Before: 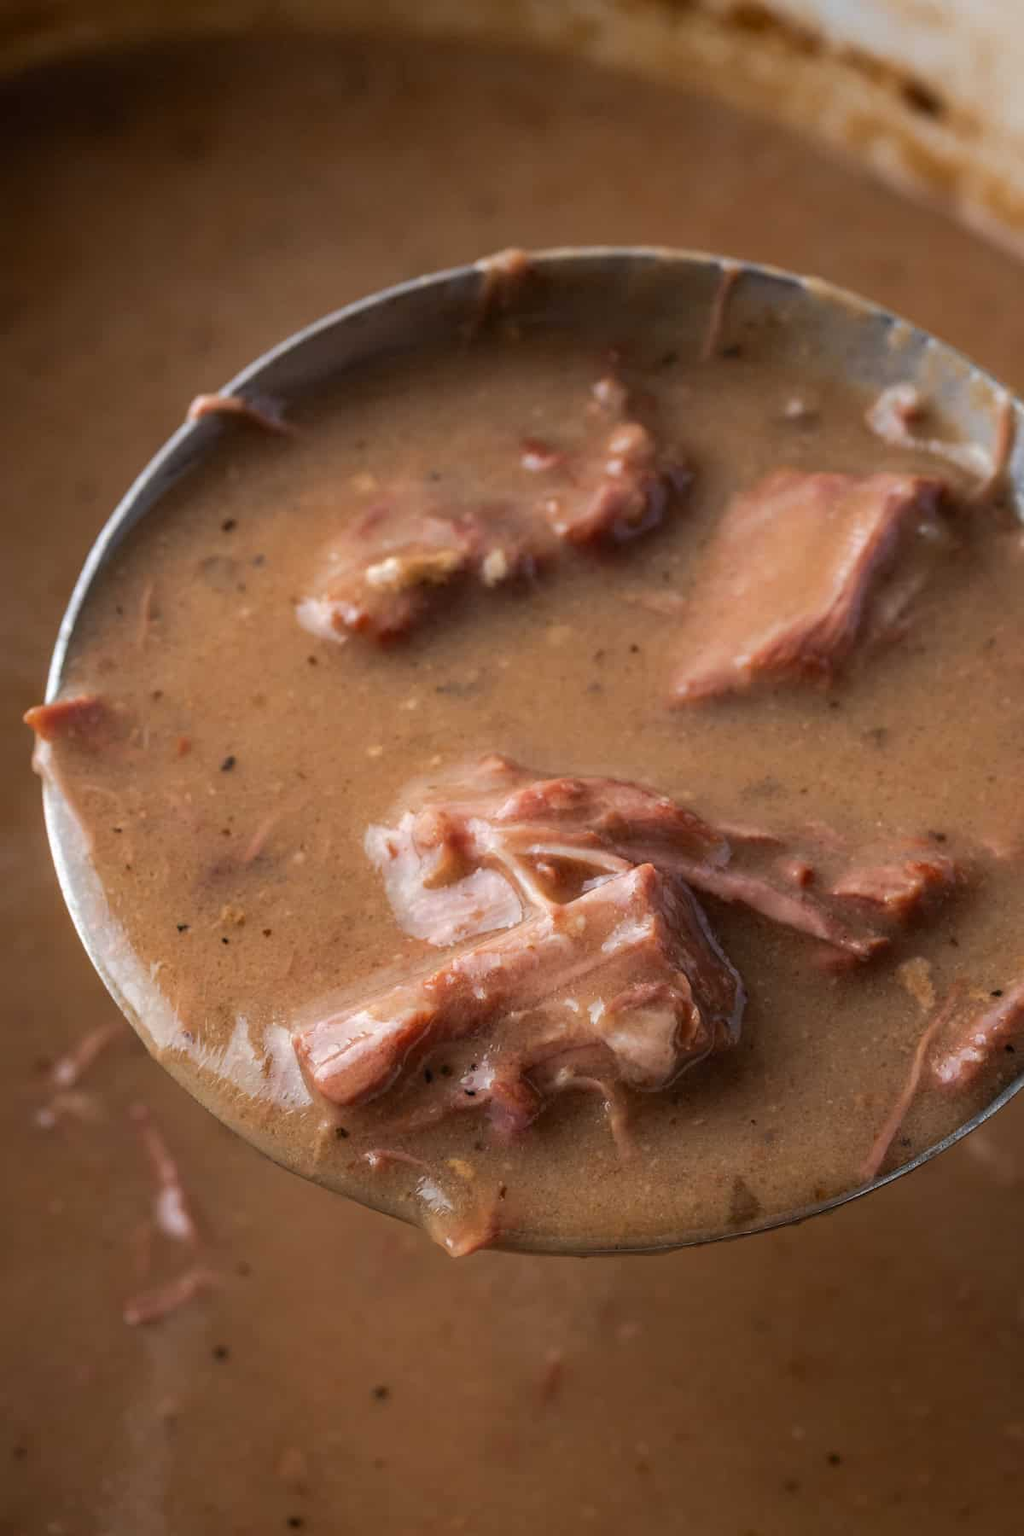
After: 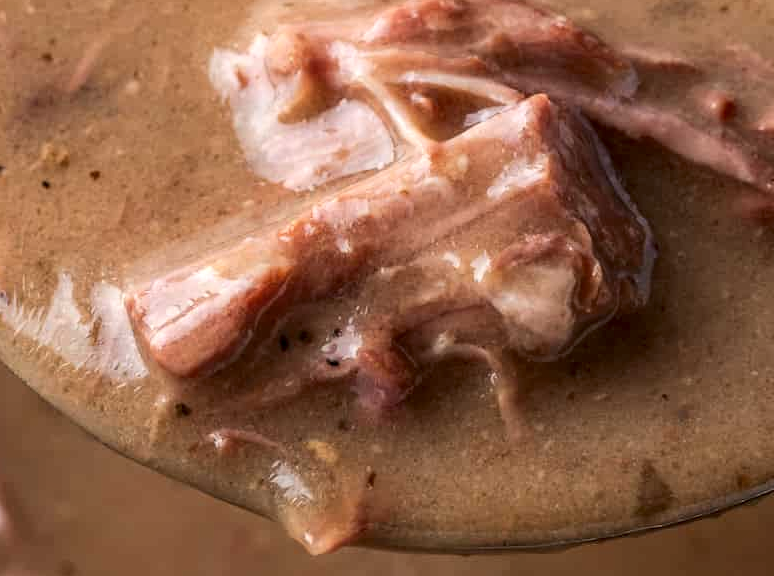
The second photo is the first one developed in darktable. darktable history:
crop: left 18.226%, top 51.037%, right 17.262%, bottom 16.942%
contrast brightness saturation: contrast 0.15, brightness 0.042
local contrast: on, module defaults
